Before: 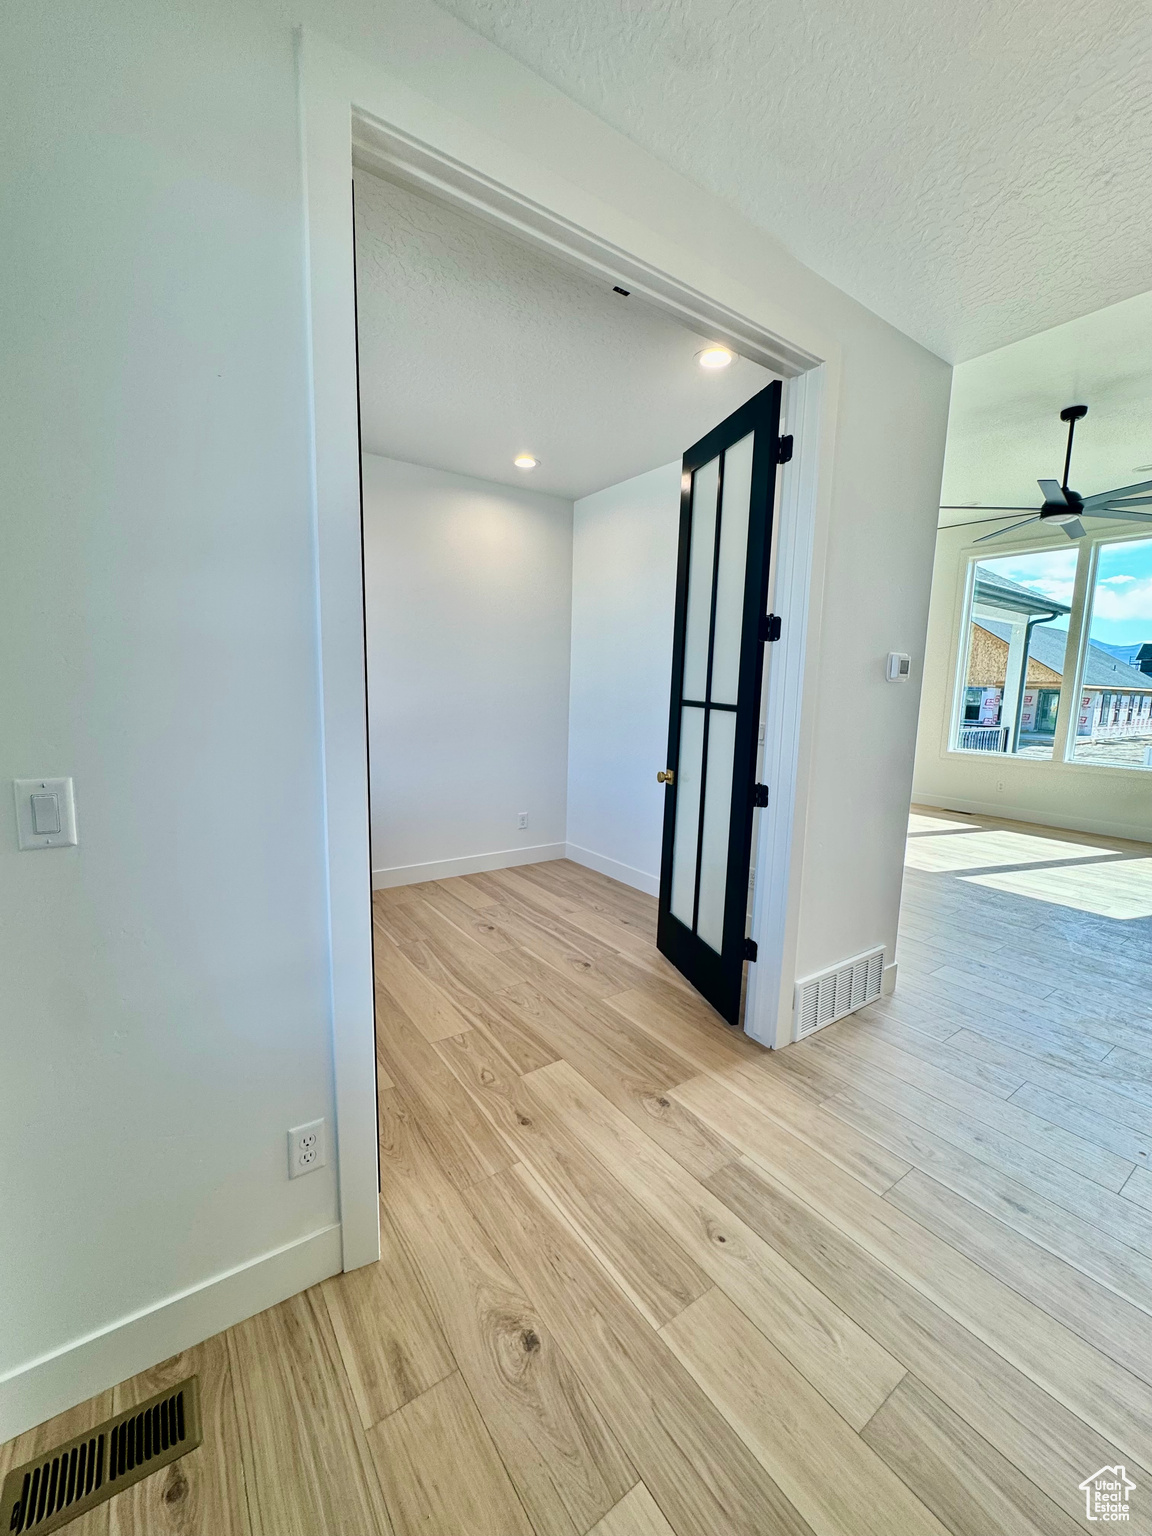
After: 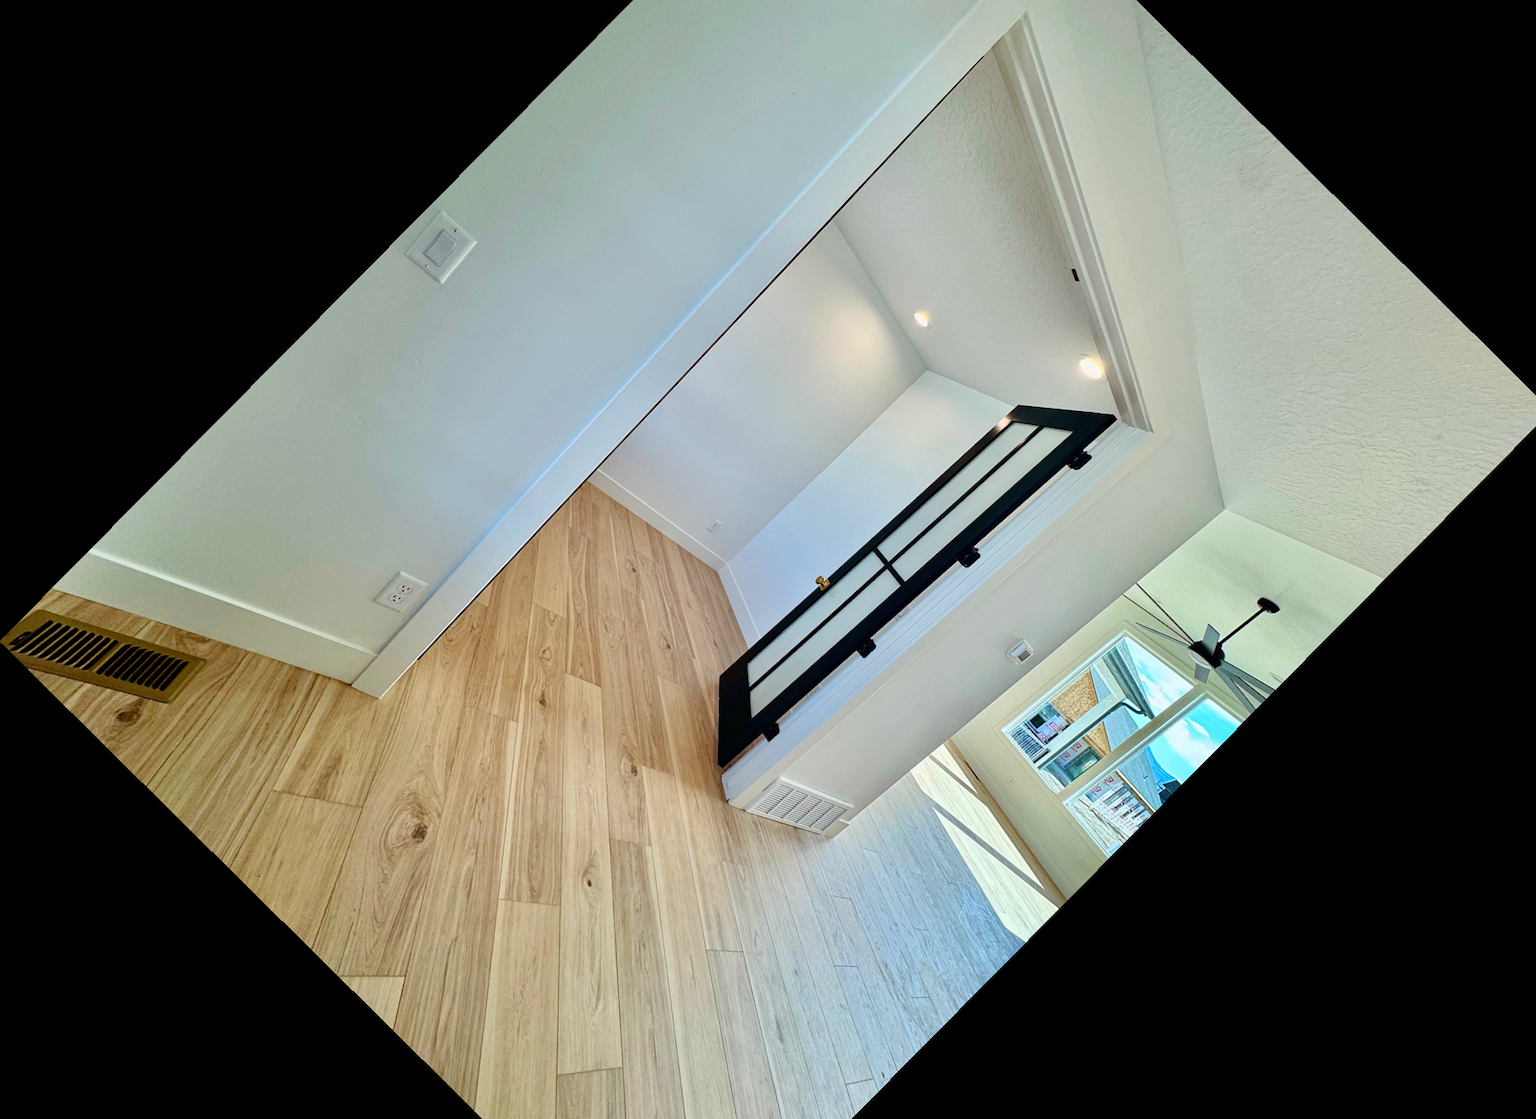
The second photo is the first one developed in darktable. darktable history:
crop and rotate: angle -44.66°, top 16.18%, right 0.937%, bottom 11.742%
color balance rgb: shadows lift › chroma 9.655%, shadows lift › hue 46.15°, perceptual saturation grading › global saturation 25.118%
